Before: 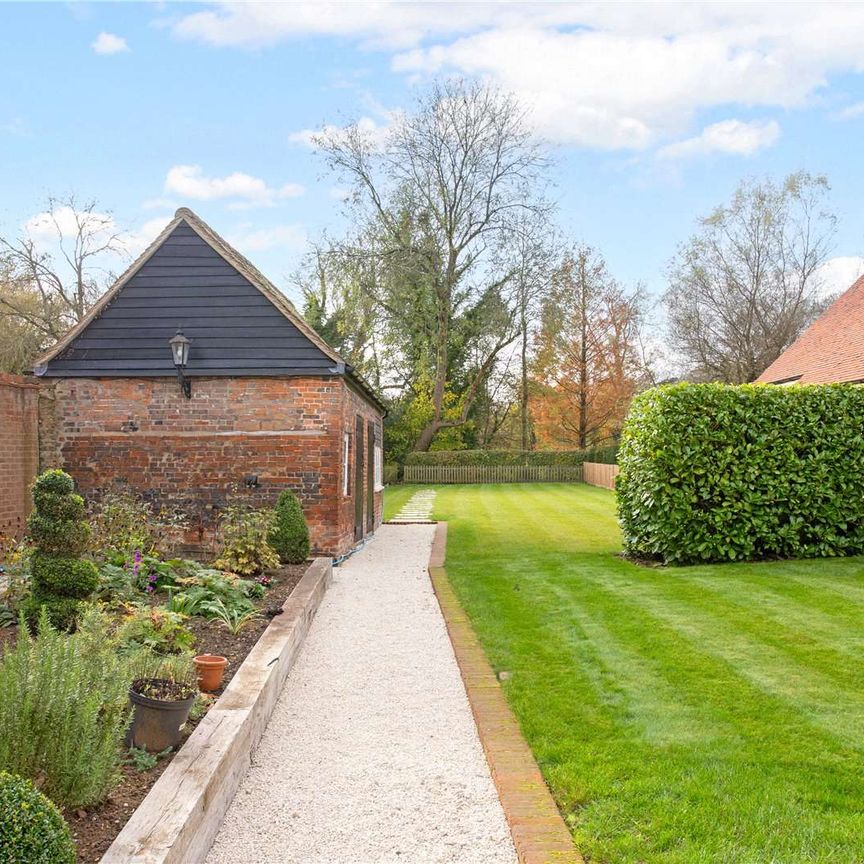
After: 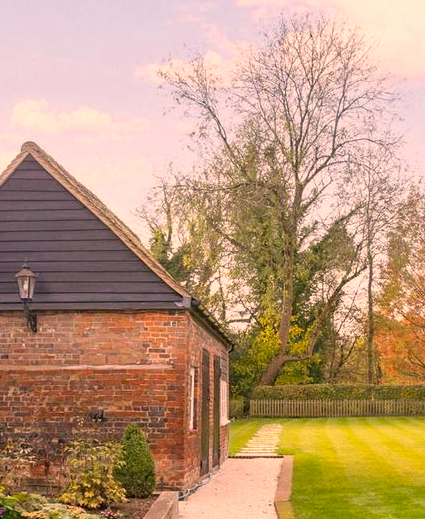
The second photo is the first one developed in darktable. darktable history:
crop: left 17.835%, top 7.675%, right 32.881%, bottom 32.213%
color correction: highlights a* 21.88, highlights b* 22.25
